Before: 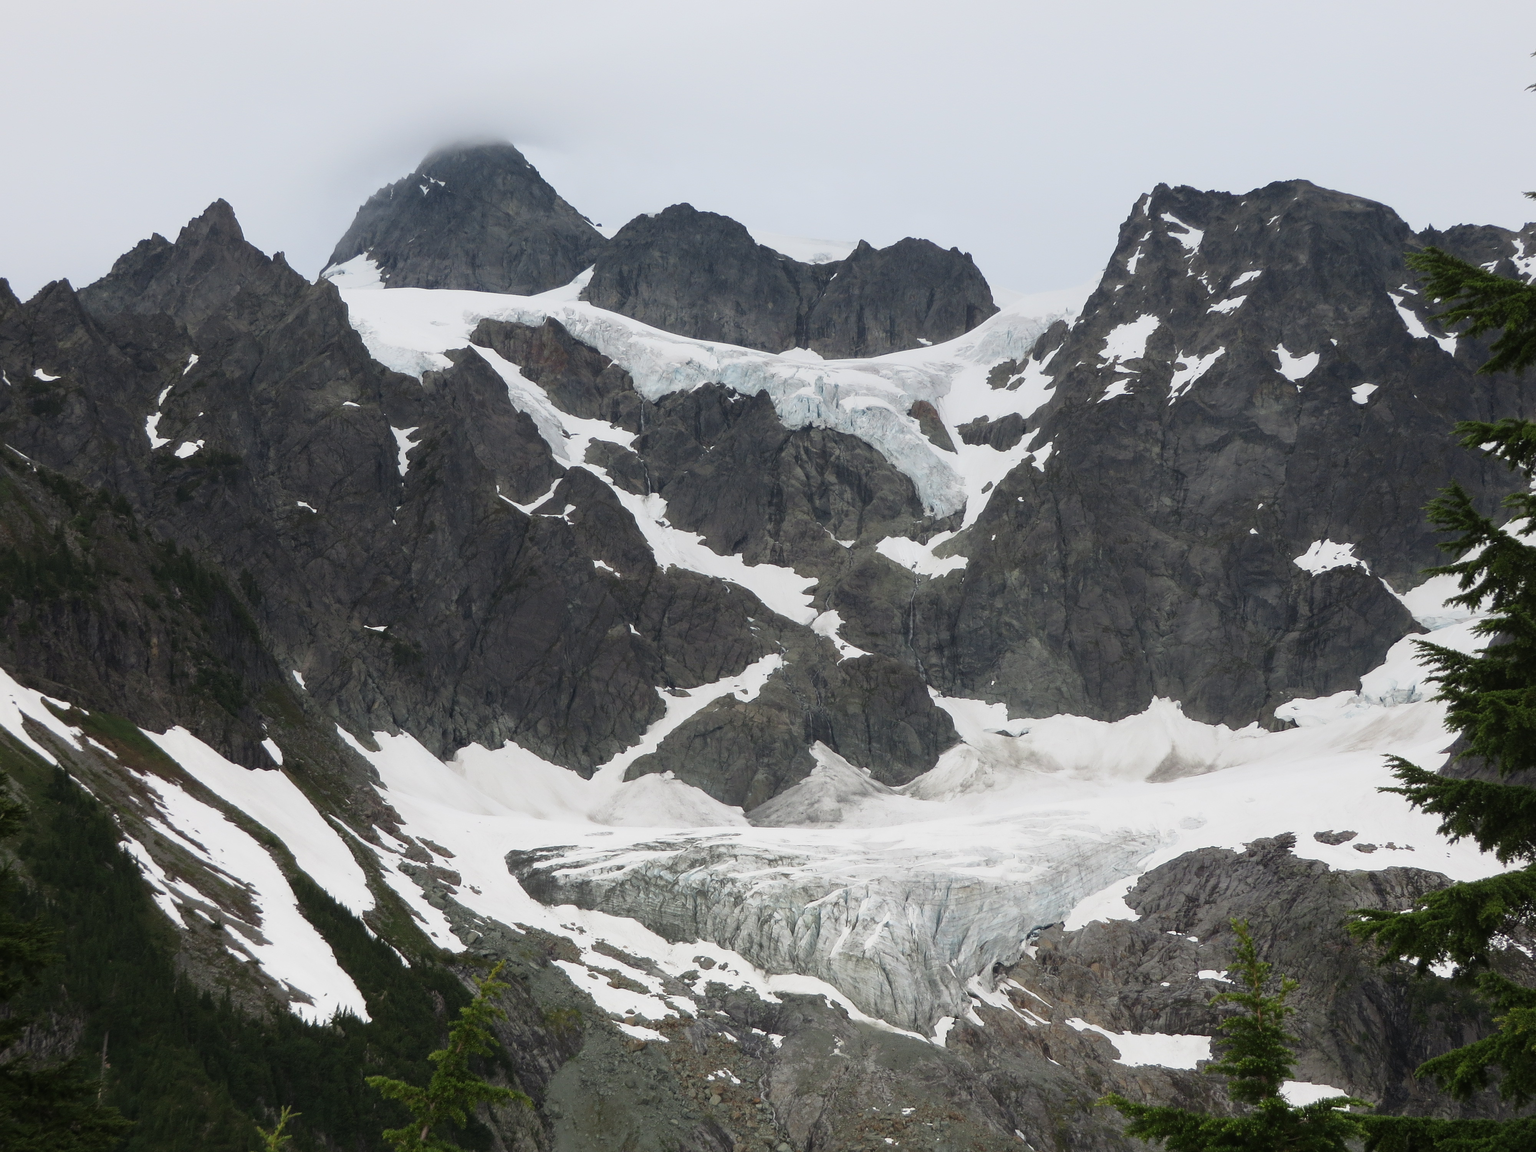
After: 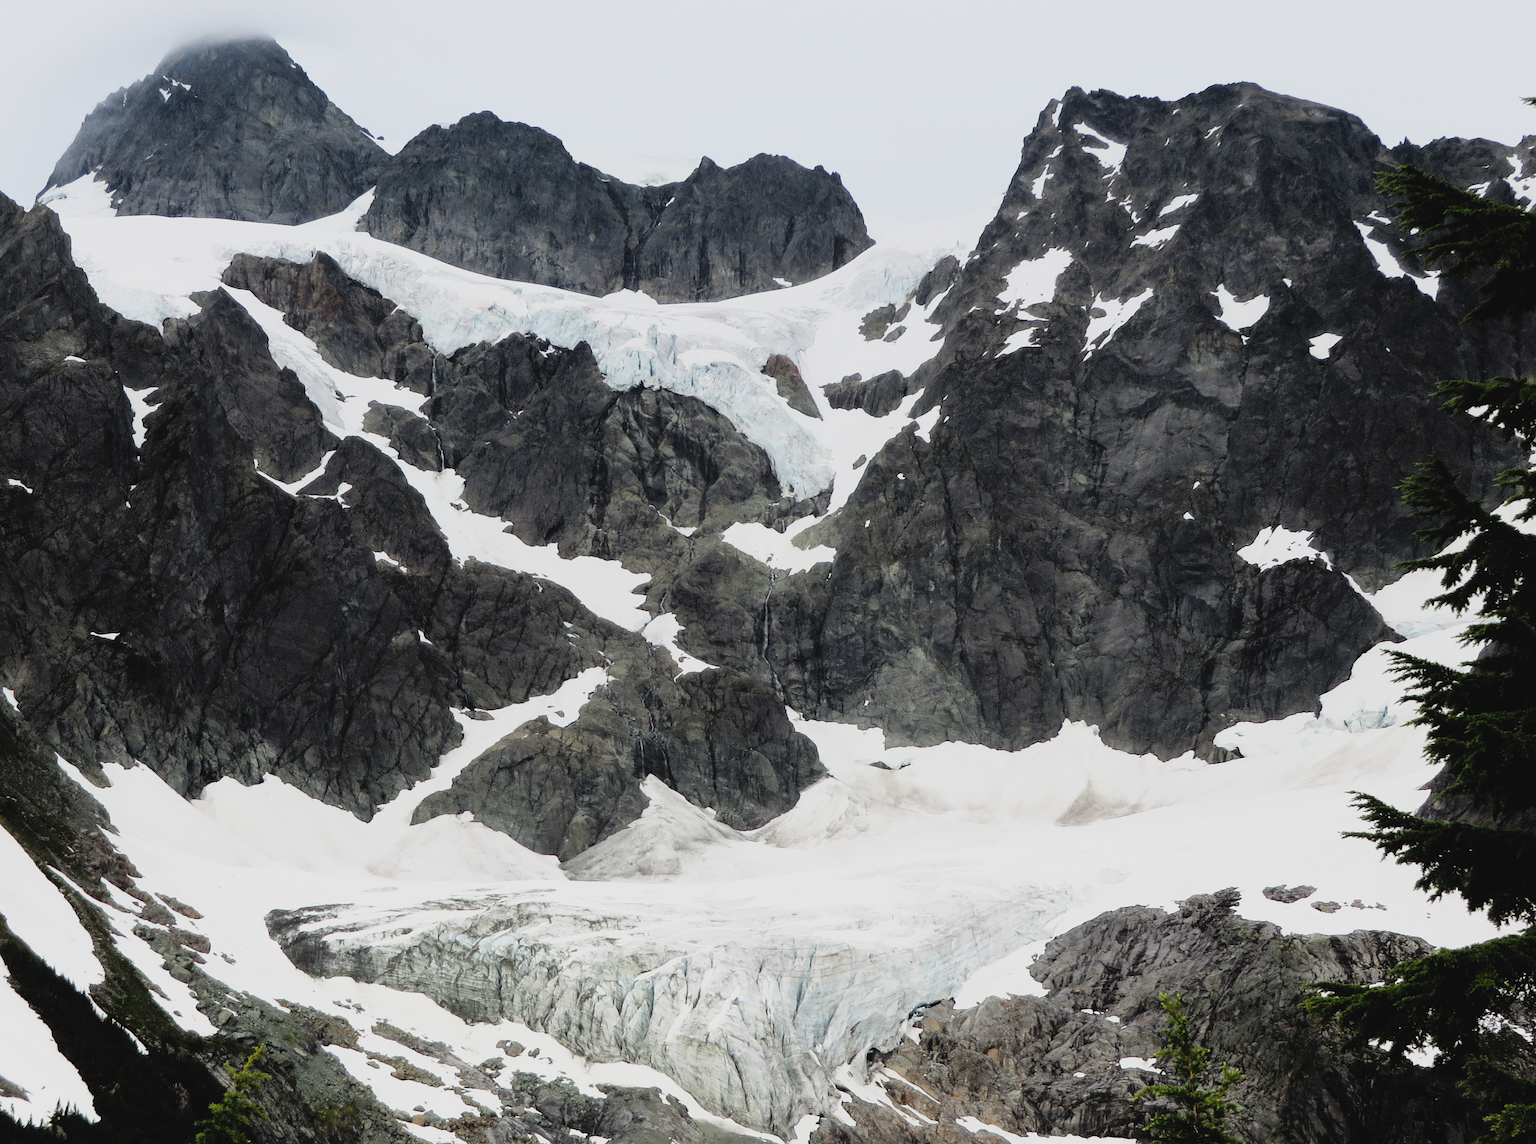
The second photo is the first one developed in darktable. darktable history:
filmic rgb: black relative exposure -4.67 EV, white relative exposure 4.79 EV, hardness 2.34, latitude 36.17%, contrast 1.047, highlights saturation mix 1.07%, shadows ↔ highlights balance 1.16%, color science v5 (2021), iterations of high-quality reconstruction 0, contrast in shadows safe, contrast in highlights safe, enable highlight reconstruction true
crop: left 18.944%, top 9.838%, right 0.001%, bottom 9.599%
tone curve: curves: ch0 [(0, 0.039) (0.104, 0.094) (0.285, 0.301) (0.673, 0.796) (0.845, 0.932) (0.994, 0.971)]; ch1 [(0, 0) (0.356, 0.385) (0.424, 0.405) (0.498, 0.502) (0.586, 0.57) (0.657, 0.642) (1, 1)]; ch2 [(0, 0) (0.424, 0.438) (0.46, 0.453) (0.515, 0.505) (0.557, 0.57) (0.612, 0.583) (0.722, 0.67) (1, 1)], preserve colors none
